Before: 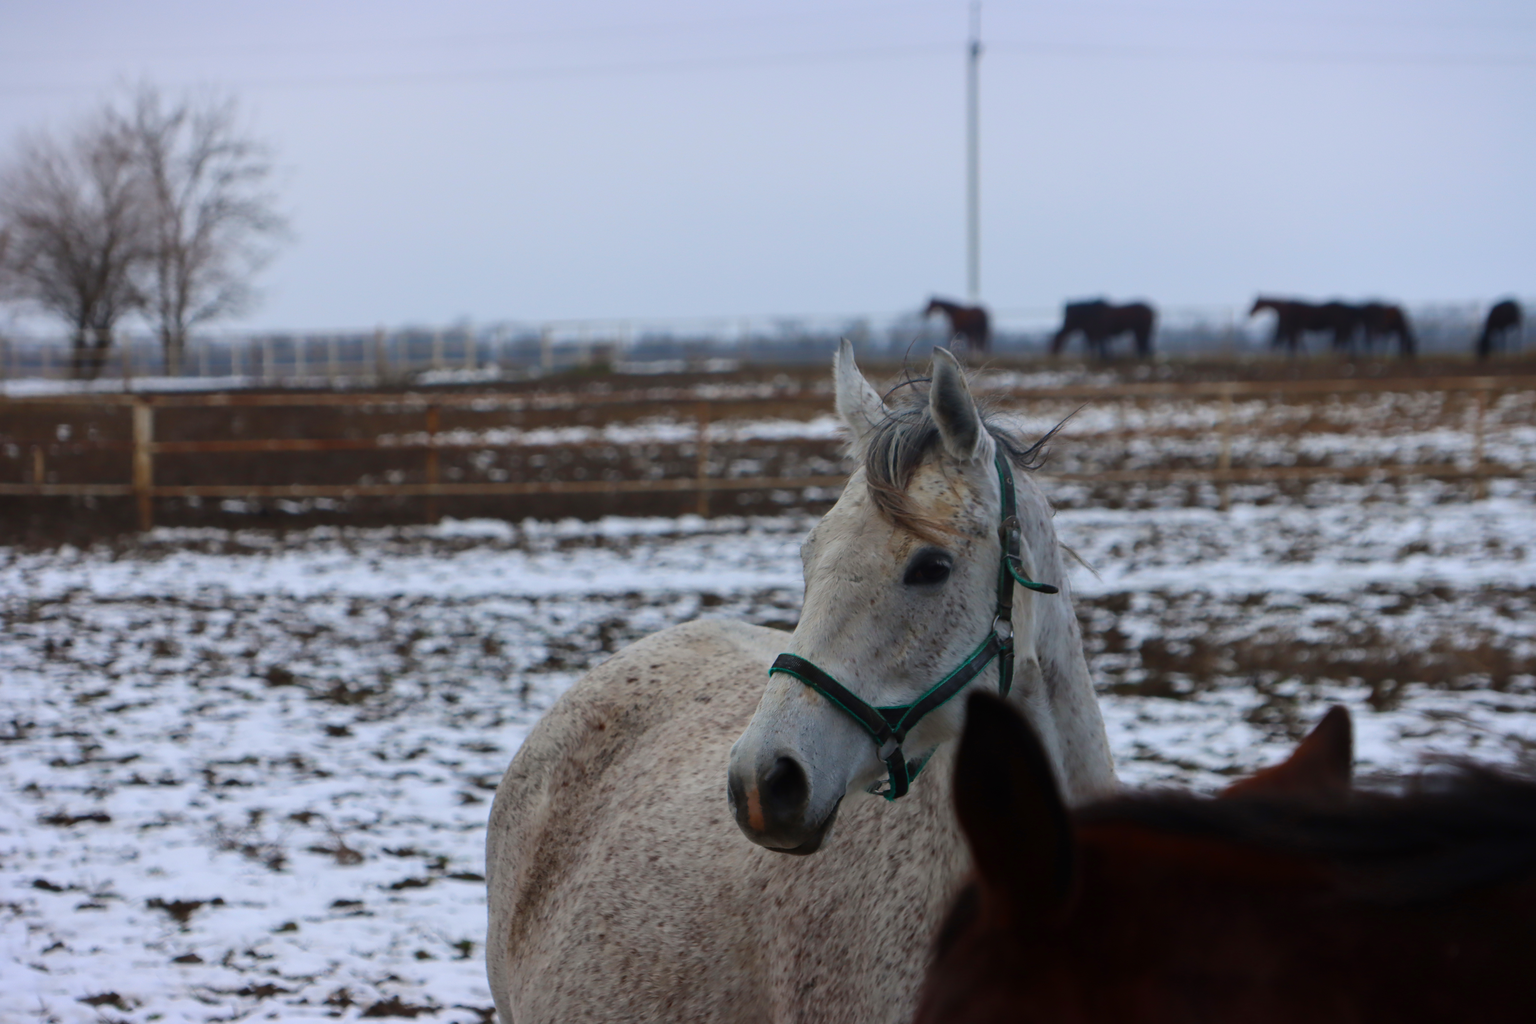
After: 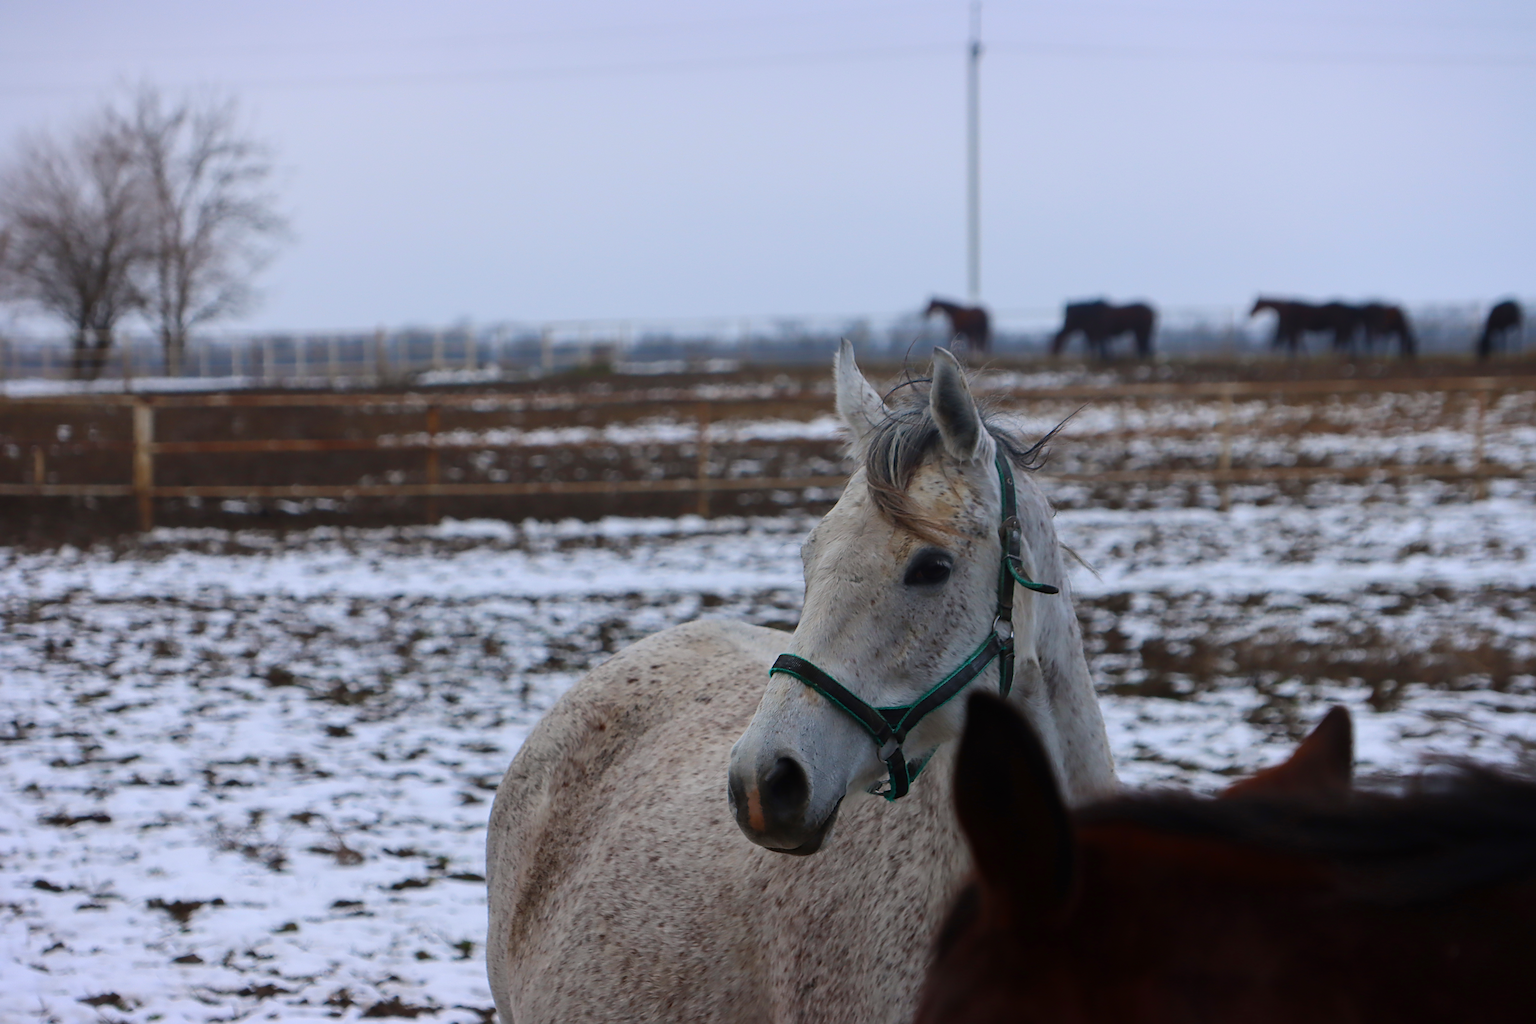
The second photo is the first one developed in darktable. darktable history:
sharpen: radius 4.883
base curve: curves: ch0 [(0, 0) (0.283, 0.295) (1, 1)], preserve colors none
bloom: size 13.65%, threshold 98.39%, strength 4.82%
white balance: red 1.004, blue 1.024
